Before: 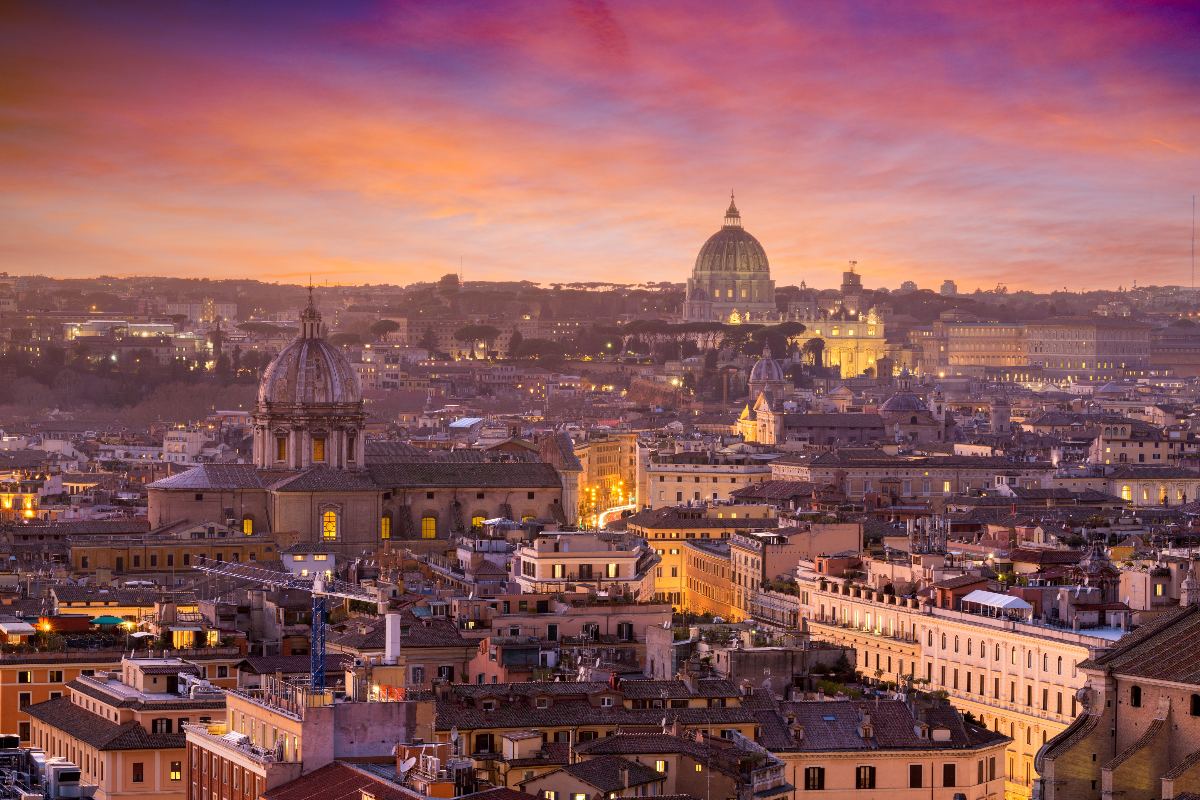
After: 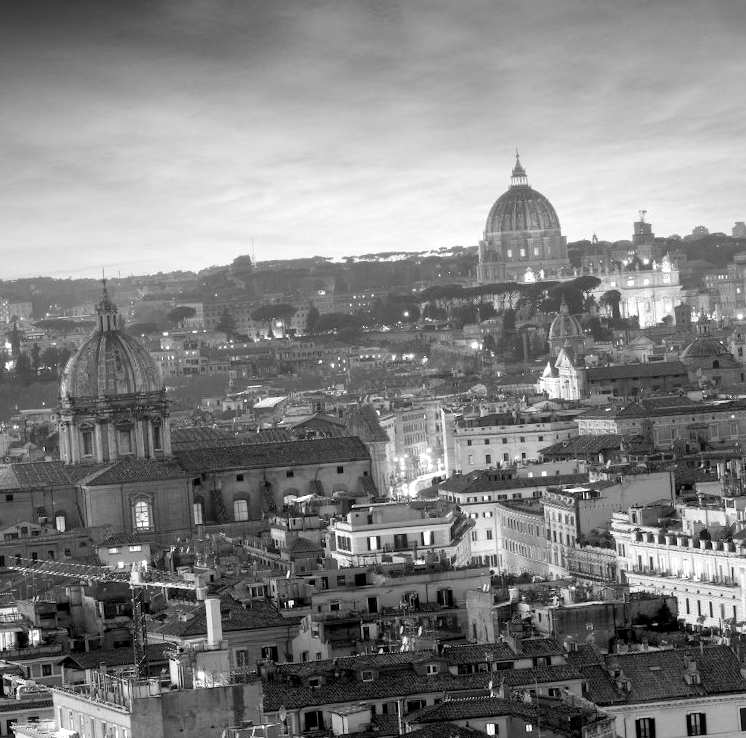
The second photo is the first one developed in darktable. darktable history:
crop and rotate: left 14.292%, right 19.041%
rotate and perspective: rotation -4.57°, crop left 0.054, crop right 0.944, crop top 0.087, crop bottom 0.914
monochrome: a -35.87, b 49.73, size 1.7
contrast brightness saturation: brightness -0.09
color balance rgb: perceptual saturation grading › global saturation -0.31%, global vibrance -8%, contrast -13%, saturation formula JzAzBz (2021)
haze removal: strength -0.05
exposure: black level correction 0.011, exposure 1.088 EV, compensate exposure bias true, compensate highlight preservation false
